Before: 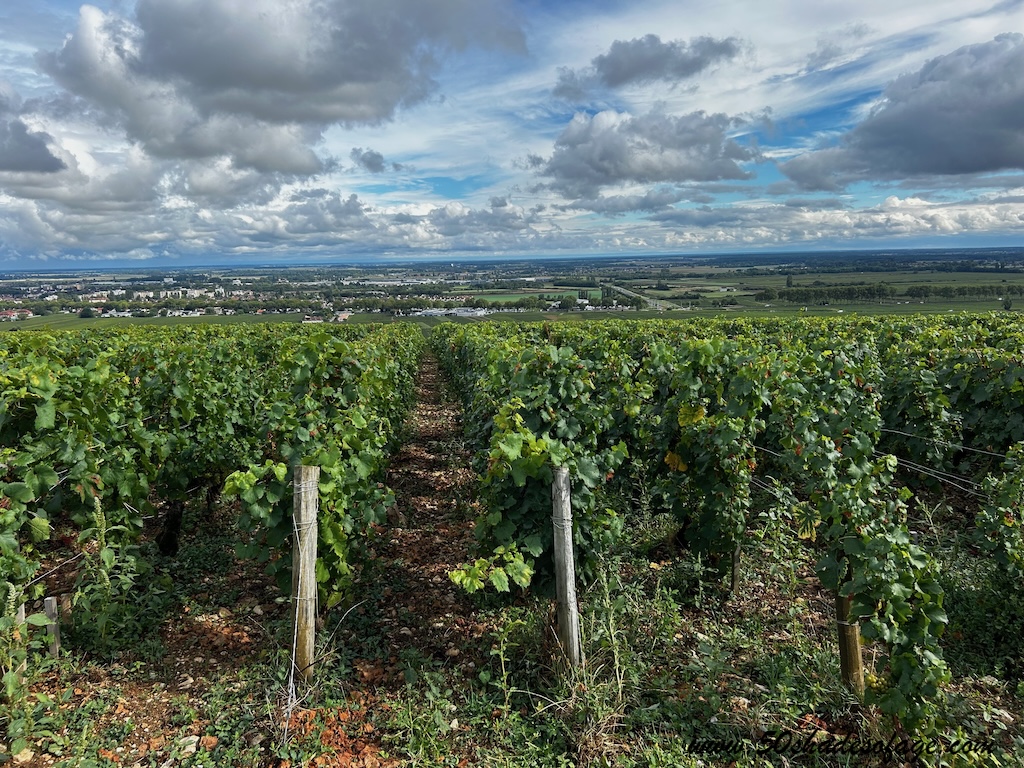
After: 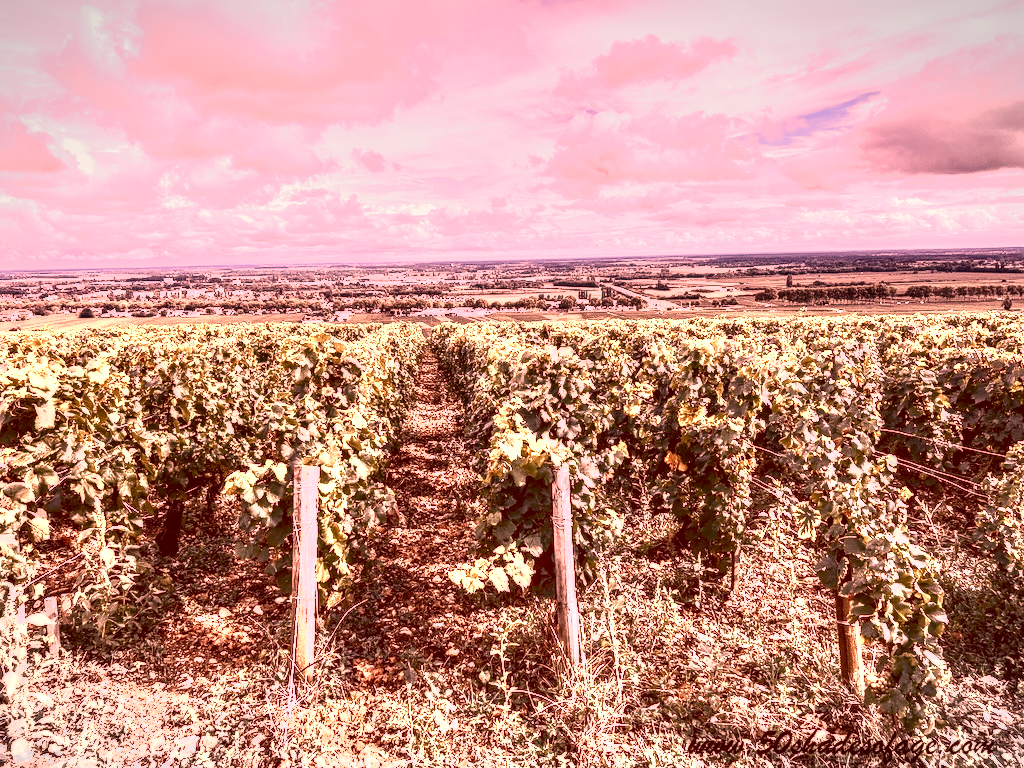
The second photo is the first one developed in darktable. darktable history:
shadows and highlights: shadows 37.27, highlights -28.18, soften with gaussian
color zones: curves: ch0 [(0.018, 0.548) (0.224, 0.64) (0.425, 0.447) (0.675, 0.575) (0.732, 0.579)]; ch1 [(0.066, 0.487) (0.25, 0.5) (0.404, 0.43) (0.75, 0.421) (0.956, 0.421)]; ch2 [(0.044, 0.561) (0.215, 0.465) (0.399, 0.544) (0.465, 0.548) (0.614, 0.447) (0.724, 0.43) (0.882, 0.623) (0.956, 0.632)]
vignetting: fall-off start 100%, brightness -0.282, width/height ratio 1.31
basic adjustments: contrast 0.09, brightness 0.13, saturation -0.18, vibrance 0.21
white balance: red 2.526, blue 1.507
local contrast: highlights 19%, detail 186%
levels: levels [0, 0.48, 0.961]
tone curve: curves: ch0 [(0, 0.148) (0.191, 0.225) (0.39, 0.373) (0.669, 0.716) (0.847, 0.818) (1, 0.839)]
color balance: lift [1.001, 1.007, 1, 0.993], gamma [1.023, 1.026, 1.01, 0.974], gain [0.964, 1.059, 1.073, 0.927]
